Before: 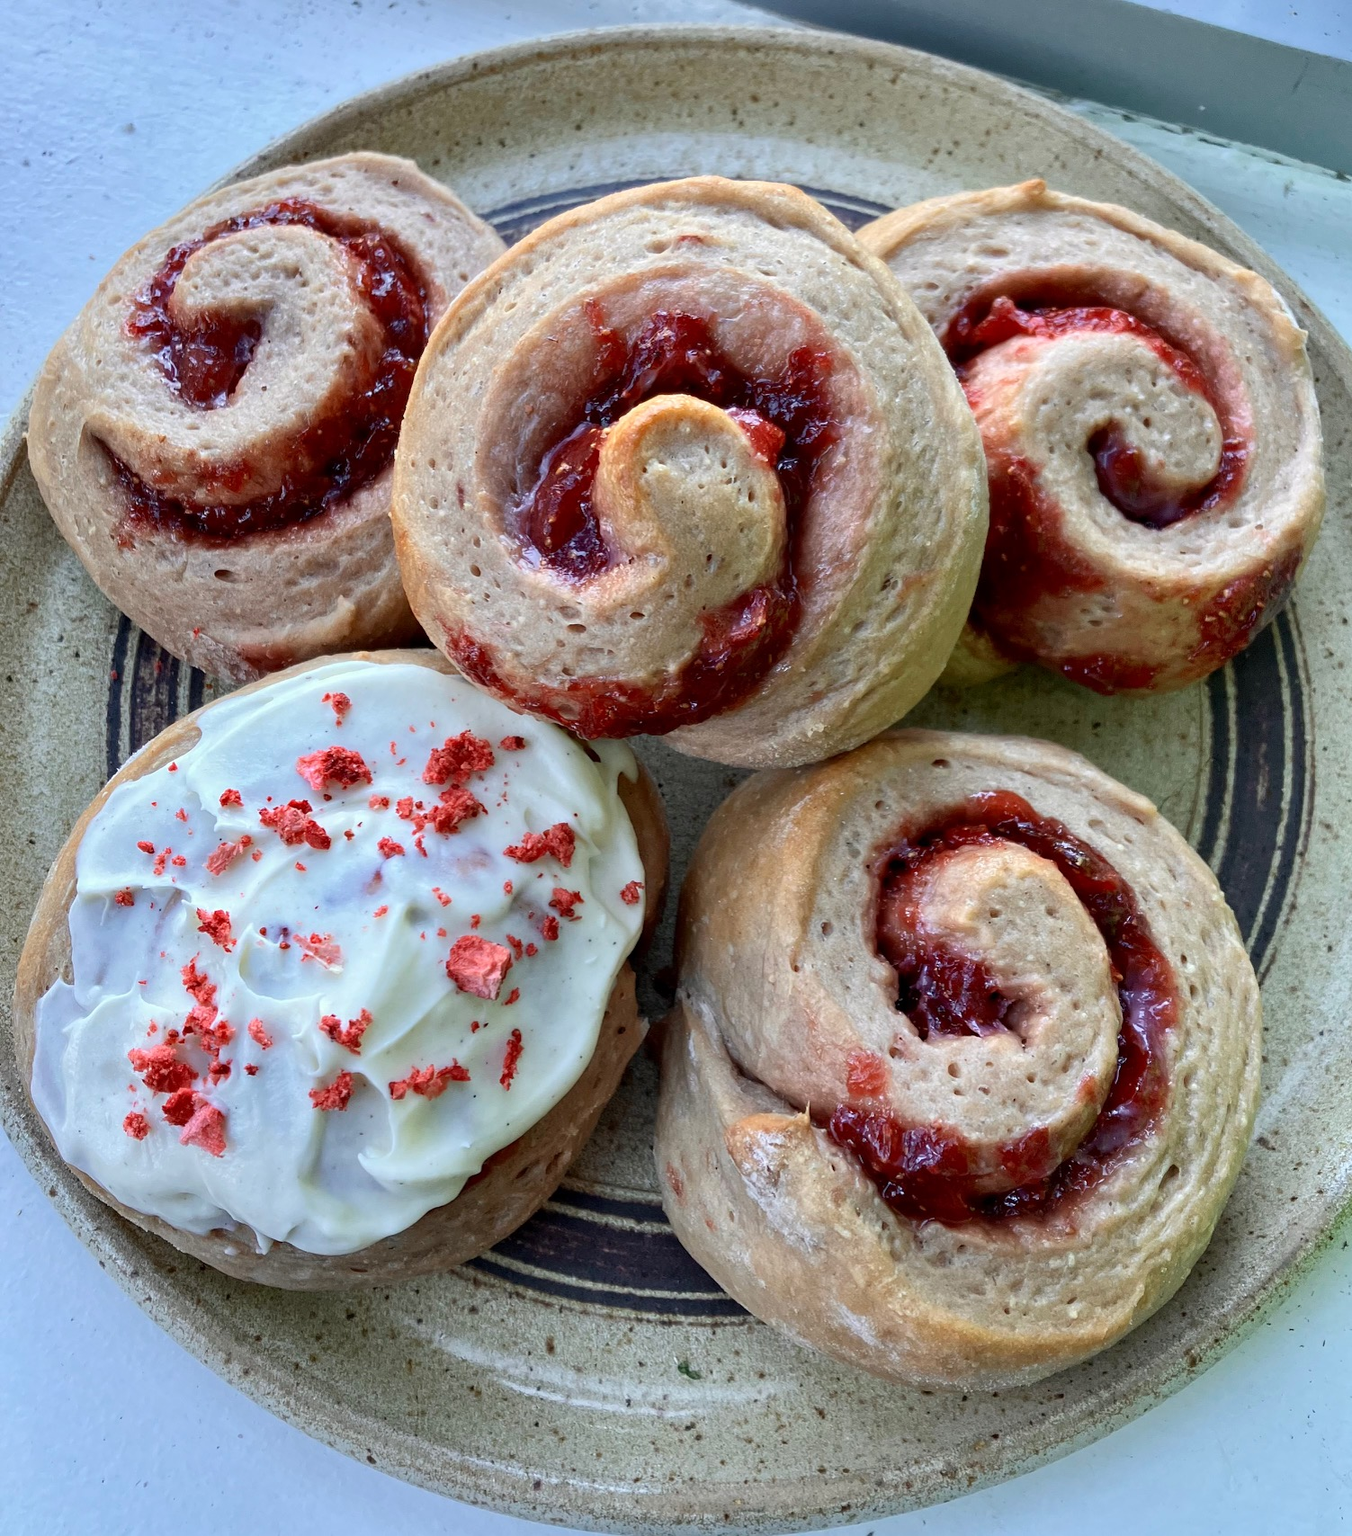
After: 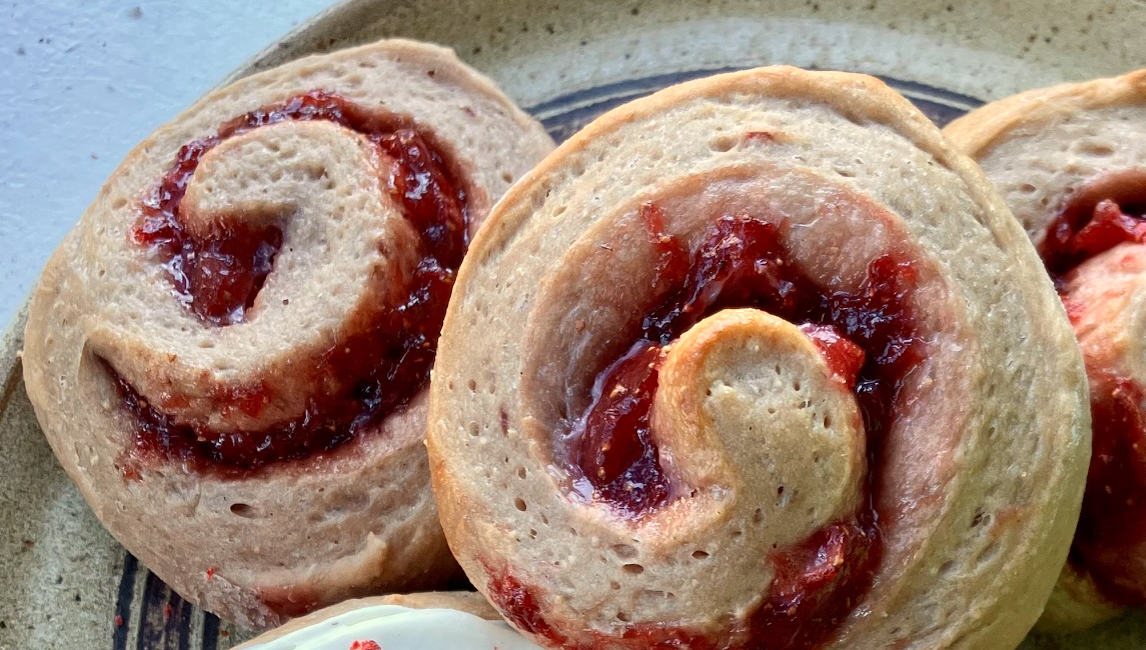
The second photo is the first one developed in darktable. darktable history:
crop: left 0.579%, top 7.627%, right 23.167%, bottom 54.275%
white balance: red 1.045, blue 0.932
